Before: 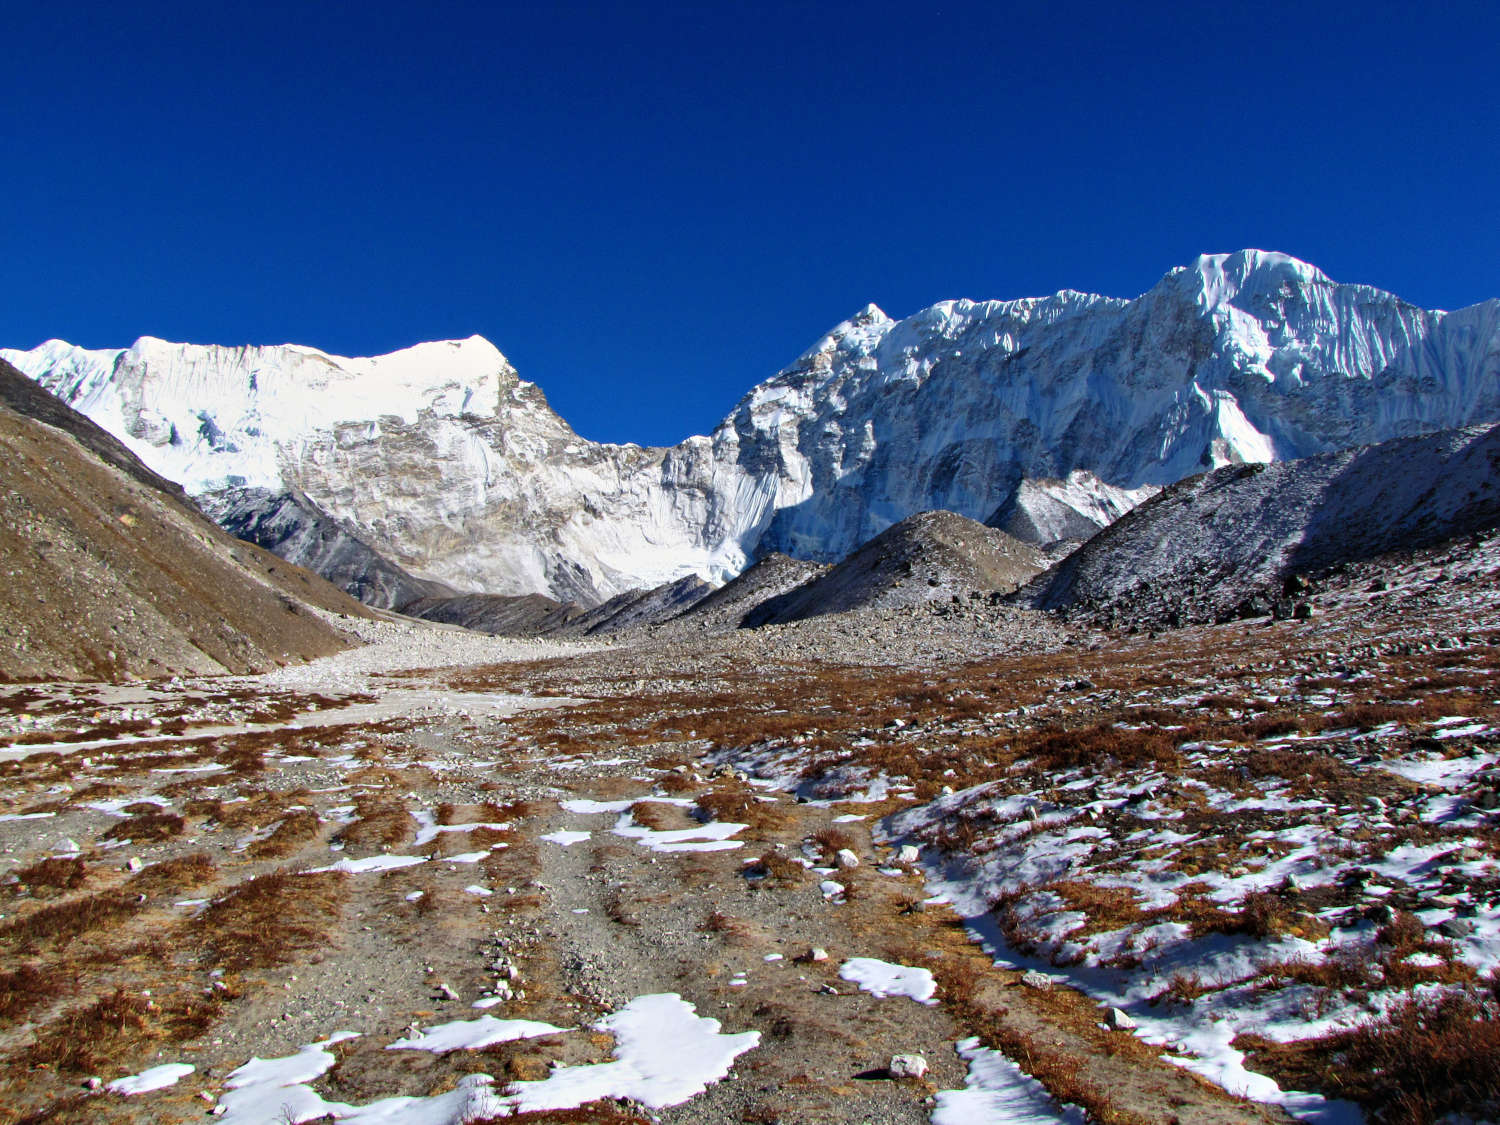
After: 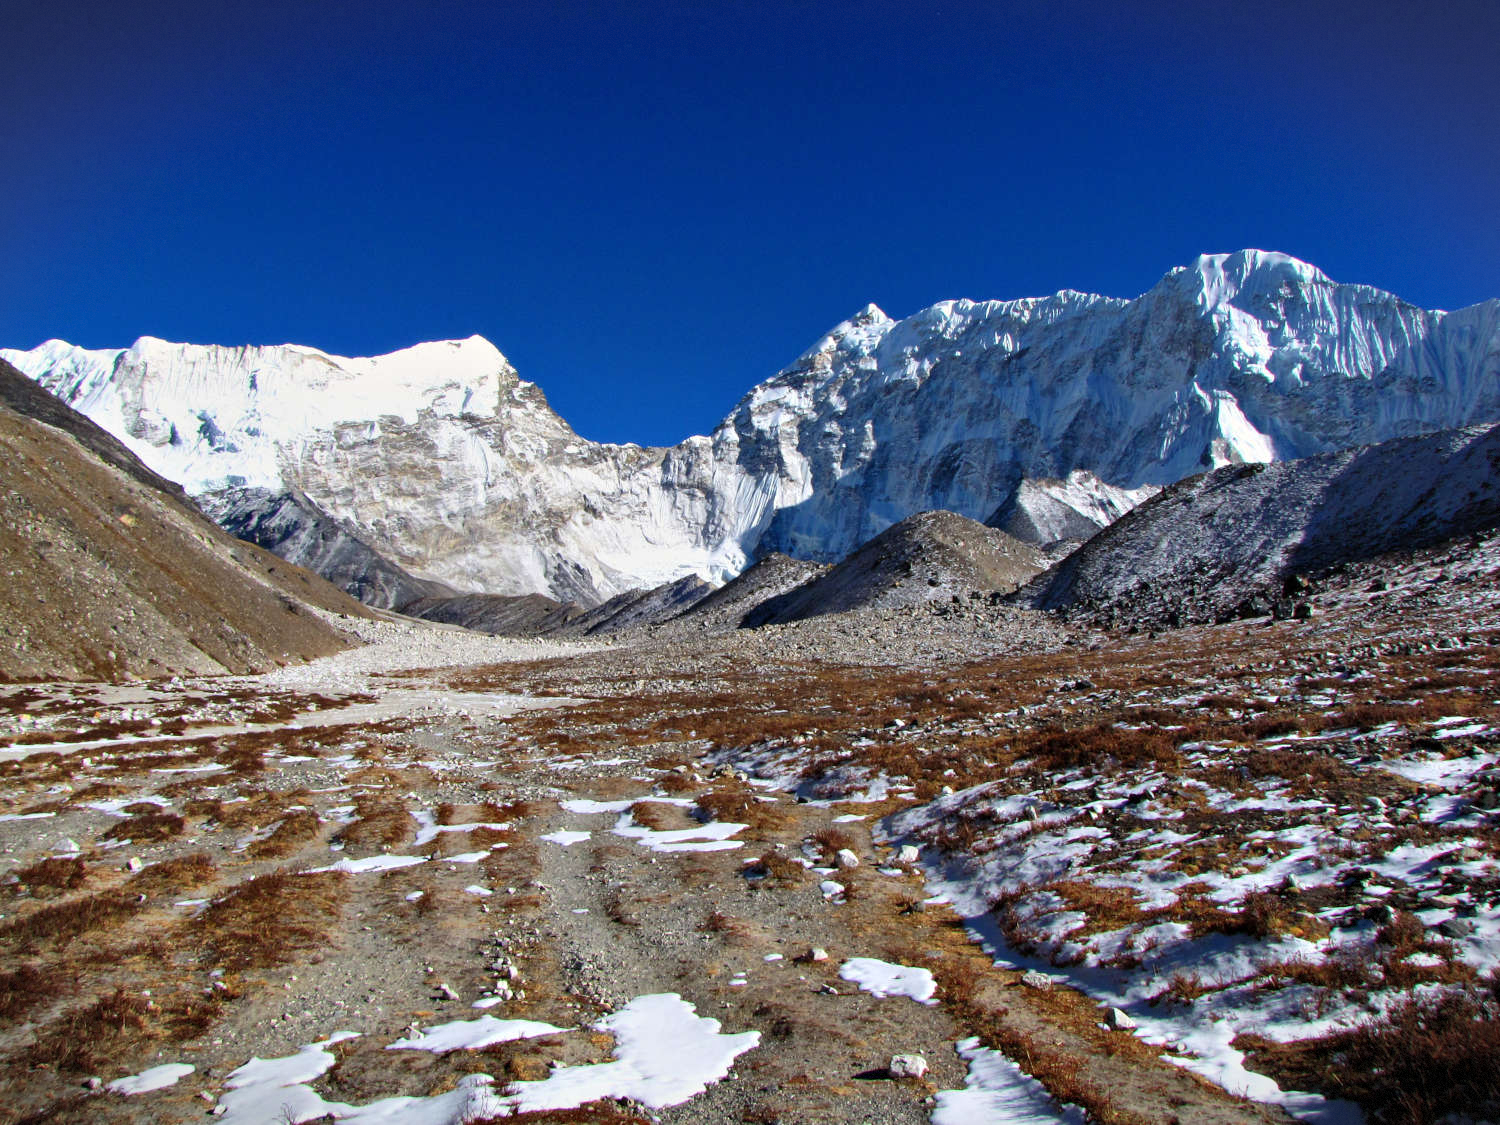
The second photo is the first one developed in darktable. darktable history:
tone equalizer: on, module defaults
vignetting: fall-off start 100%, brightness -0.406, saturation -0.3, width/height ratio 1.324, dithering 8-bit output, unbound false
